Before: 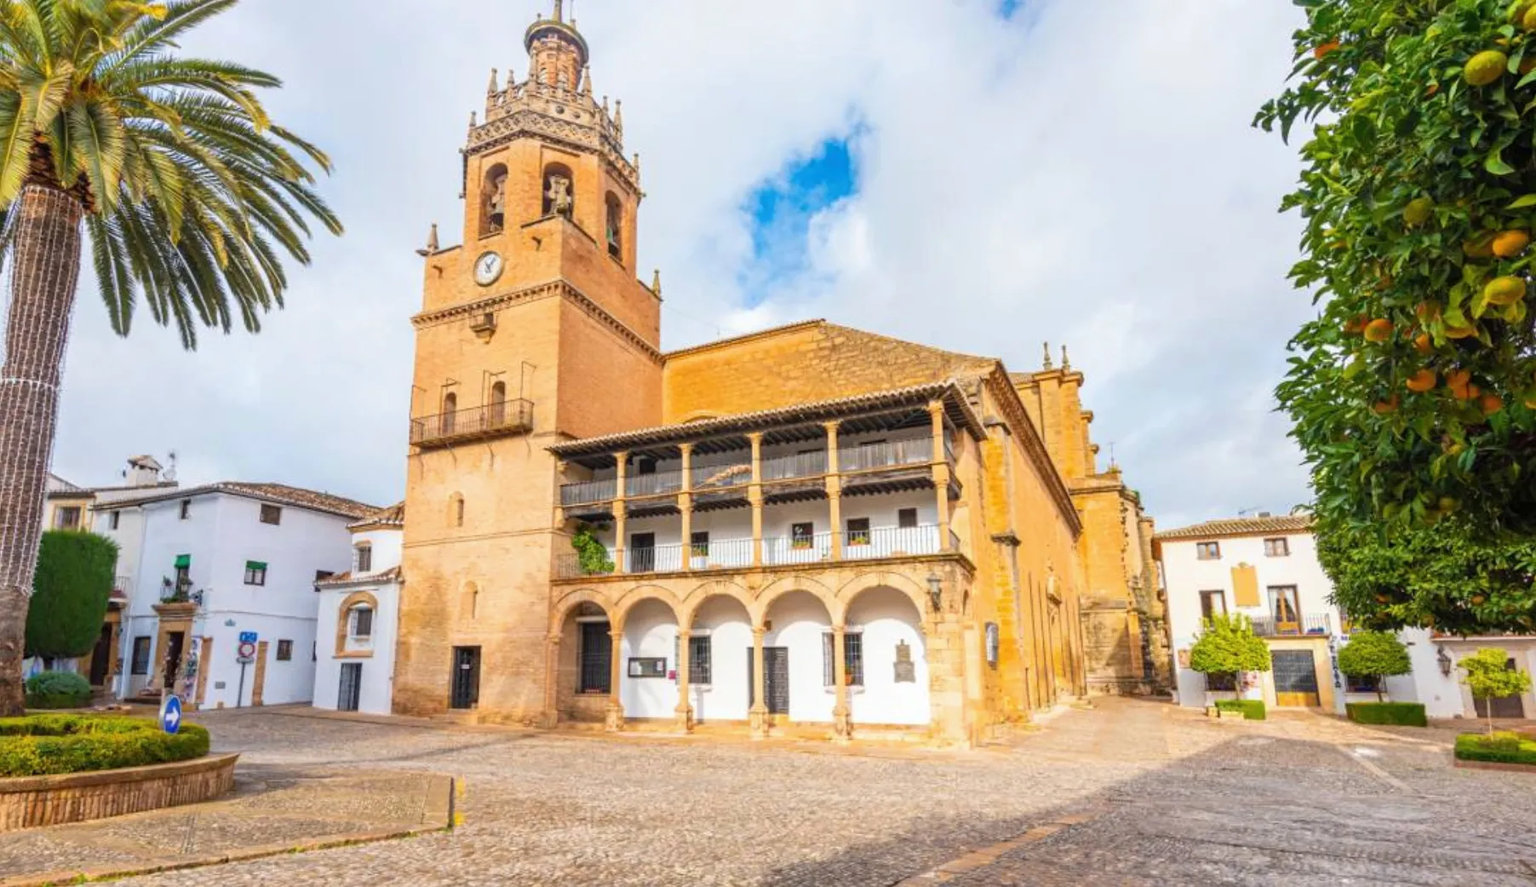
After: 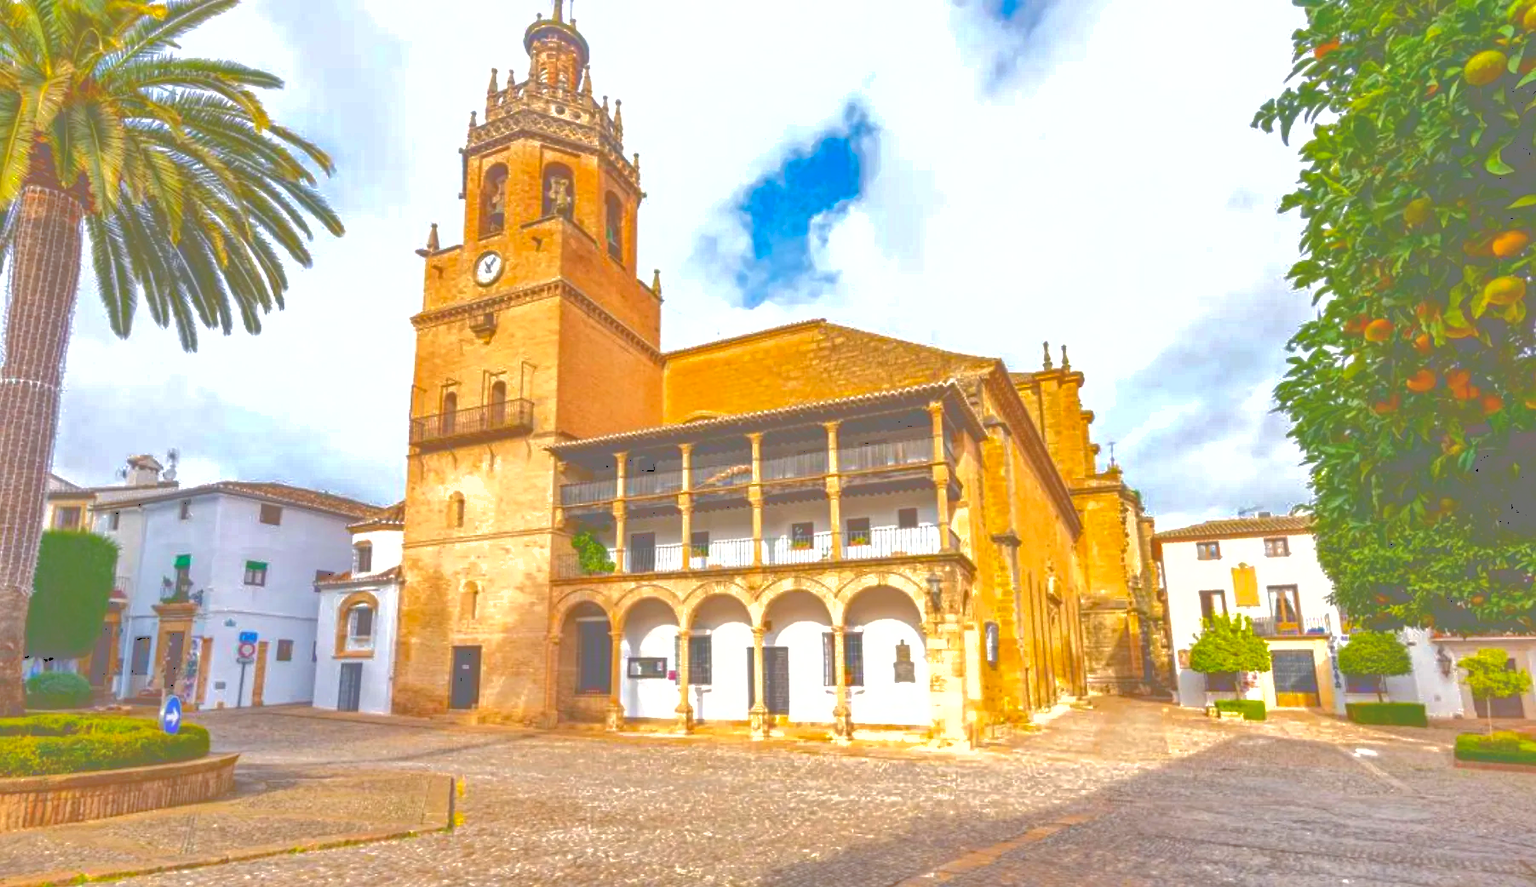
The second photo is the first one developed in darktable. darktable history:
tone curve: curves: ch0 [(0, 0) (0.003, 0.464) (0.011, 0.464) (0.025, 0.464) (0.044, 0.464) (0.069, 0.464) (0.1, 0.463) (0.136, 0.463) (0.177, 0.464) (0.224, 0.469) (0.277, 0.482) (0.335, 0.501) (0.399, 0.53) (0.468, 0.567) (0.543, 0.61) (0.623, 0.663) (0.709, 0.718) (0.801, 0.779) (0.898, 0.842) (1, 1)], color space Lab, independent channels, preserve colors none
haze removal: compatibility mode true, adaptive false
shadows and highlights: on, module defaults
color balance rgb: perceptual saturation grading › global saturation 0.802%, global vibrance 10.934%
exposure: black level correction 0.001, exposure 0.499 EV, compensate exposure bias true, compensate highlight preservation false
